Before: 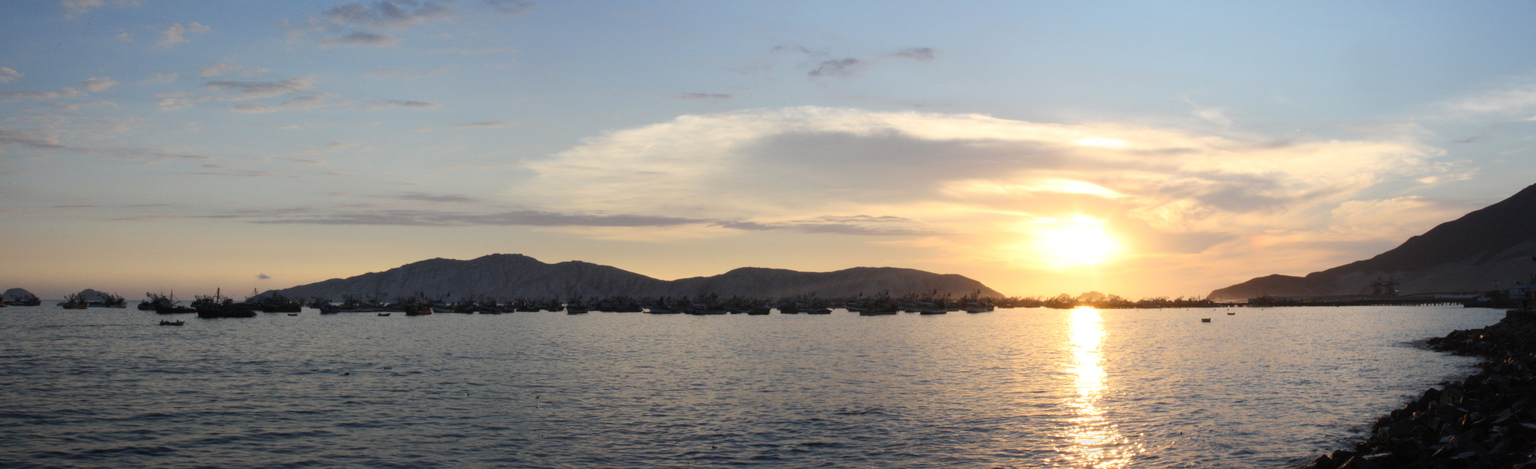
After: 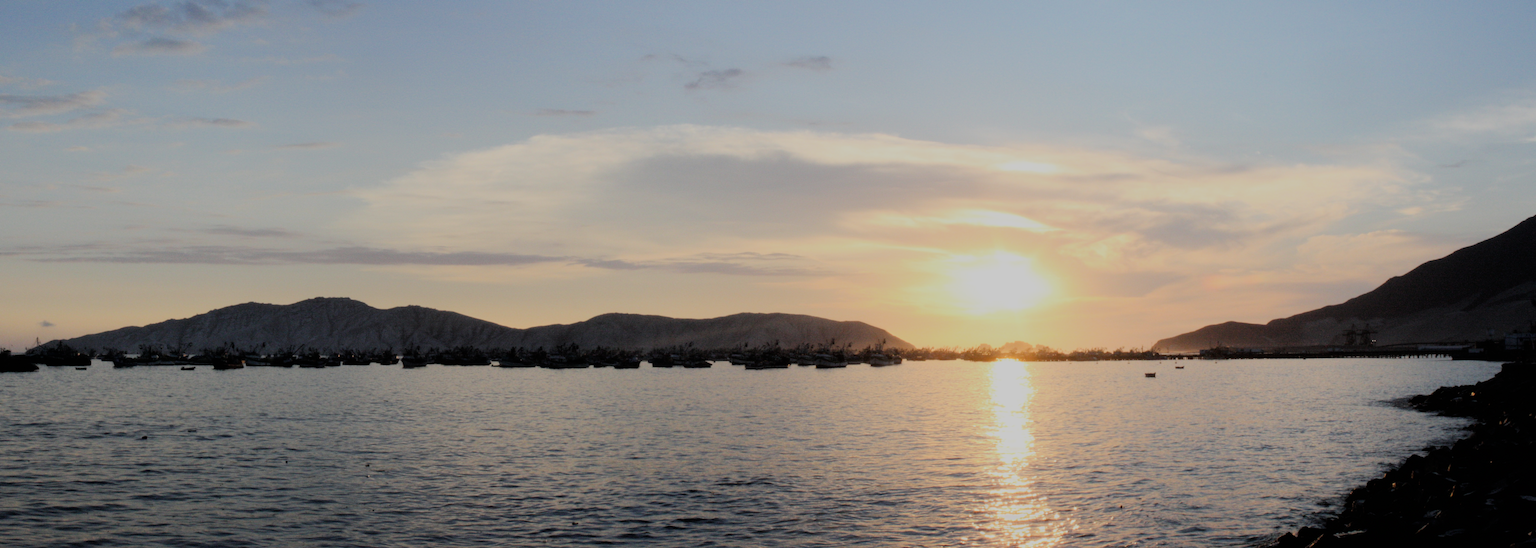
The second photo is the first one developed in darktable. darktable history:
filmic rgb: black relative exposure -6.05 EV, white relative exposure 6.95 EV, hardness 2.26, iterations of high-quality reconstruction 0
crop and rotate: left 14.575%
